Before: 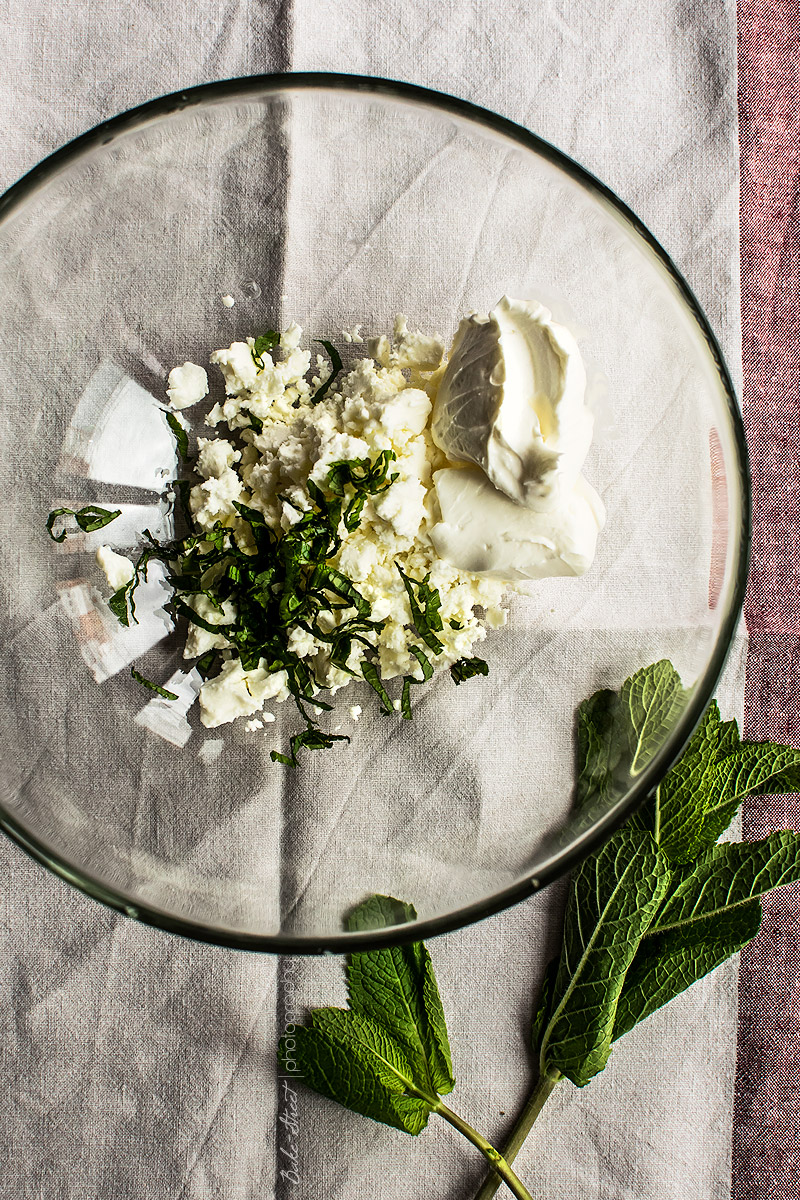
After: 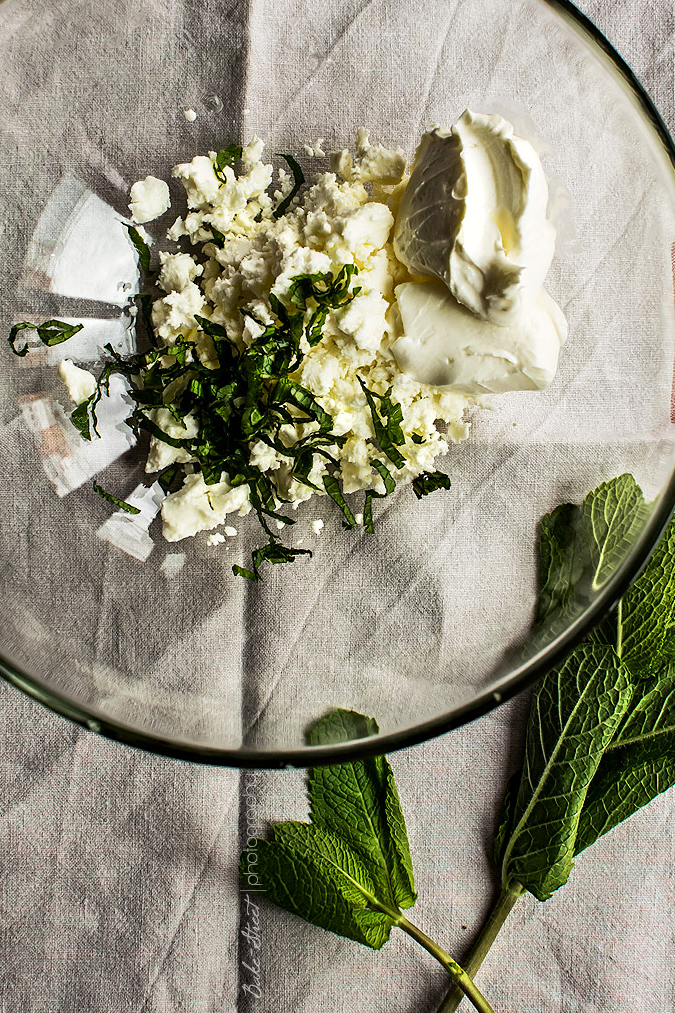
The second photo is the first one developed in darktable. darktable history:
haze removal: compatibility mode true, adaptive false
shadows and highlights: shadows 52.42, soften with gaussian
crop and rotate: left 4.842%, top 15.51%, right 10.668%
